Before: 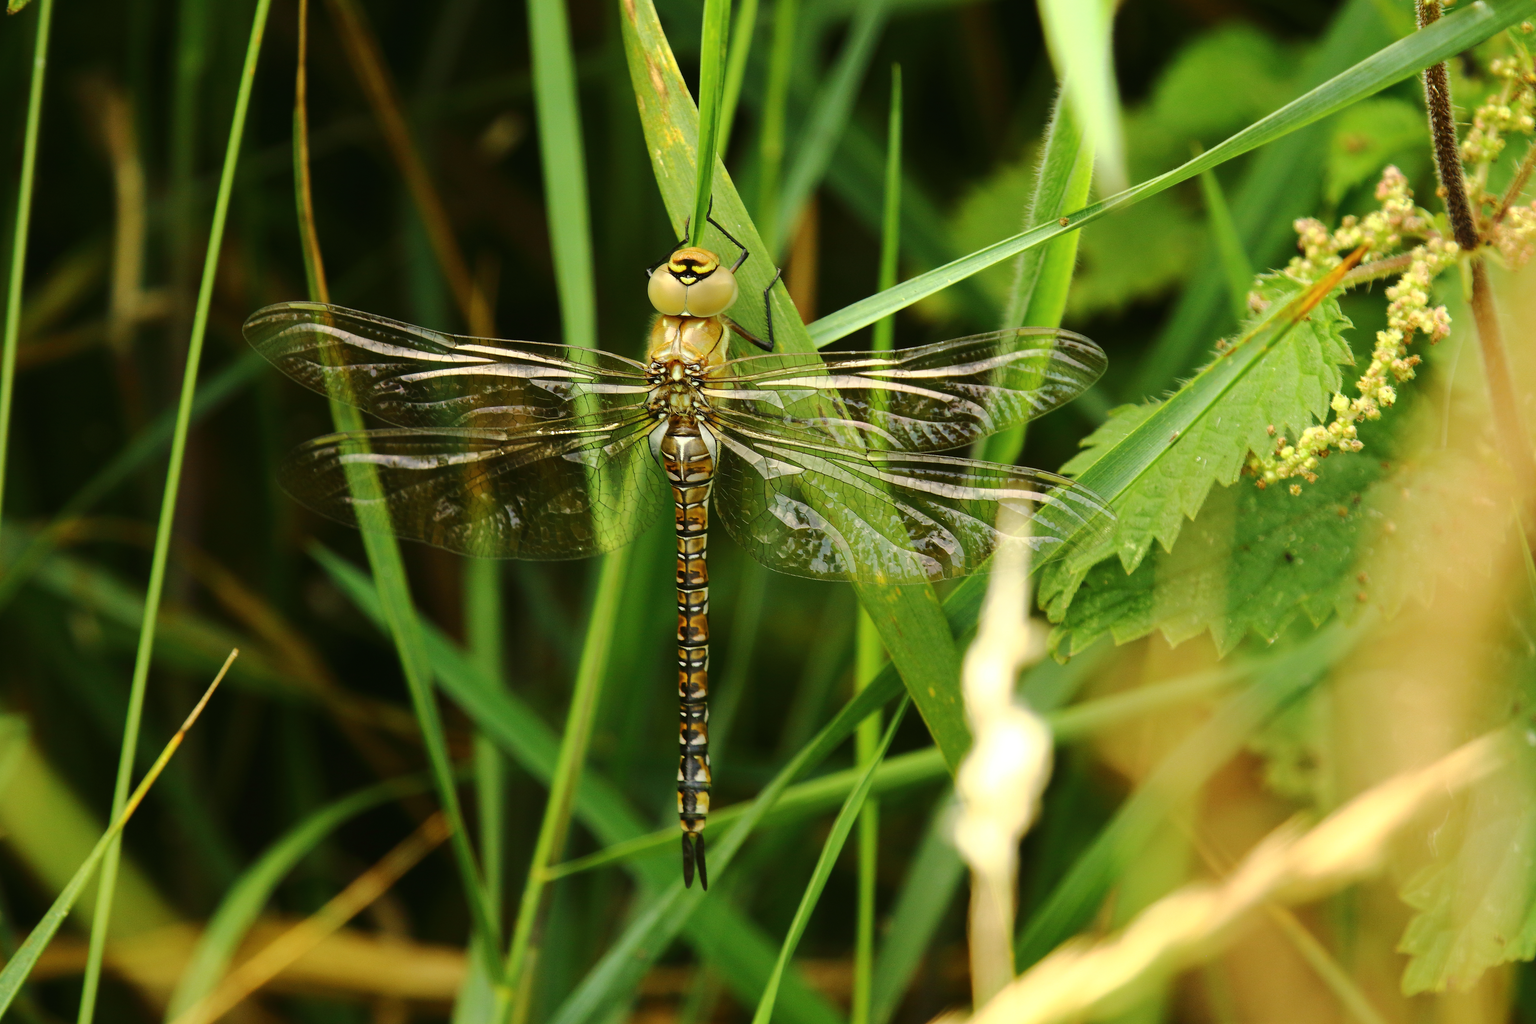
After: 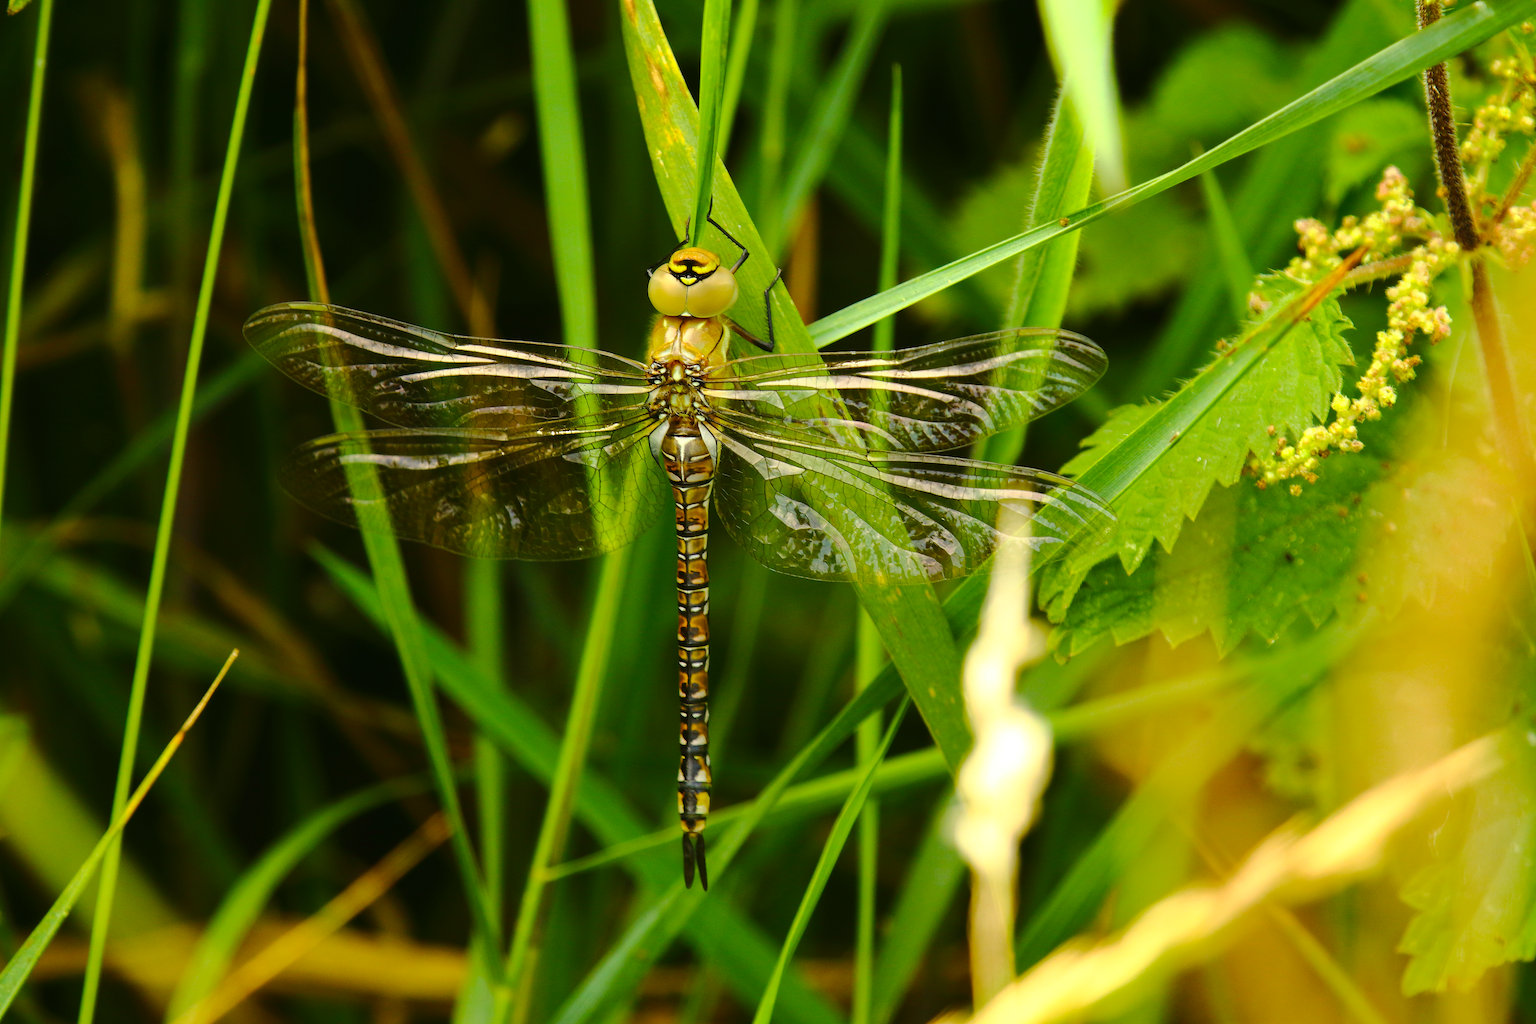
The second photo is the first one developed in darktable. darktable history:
color balance rgb: linear chroma grading › shadows 9.338%, linear chroma grading › highlights 11.061%, linear chroma grading › global chroma 14.754%, linear chroma grading › mid-tones 14.646%, perceptual saturation grading › global saturation 0.379%
